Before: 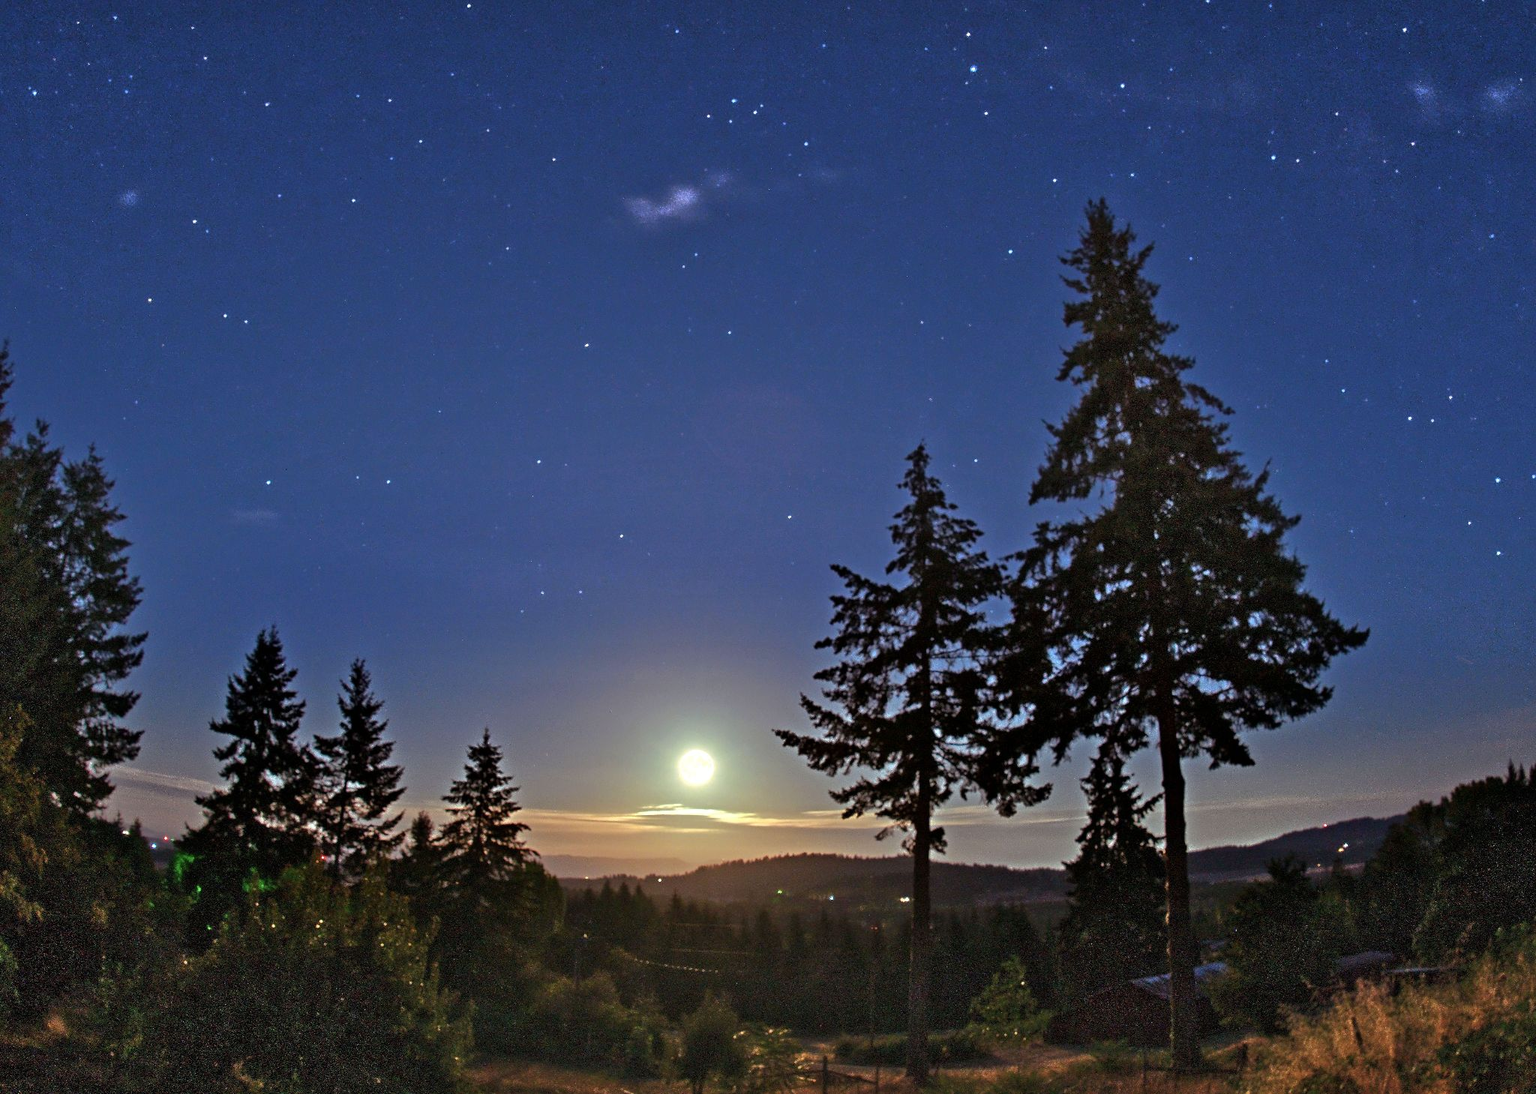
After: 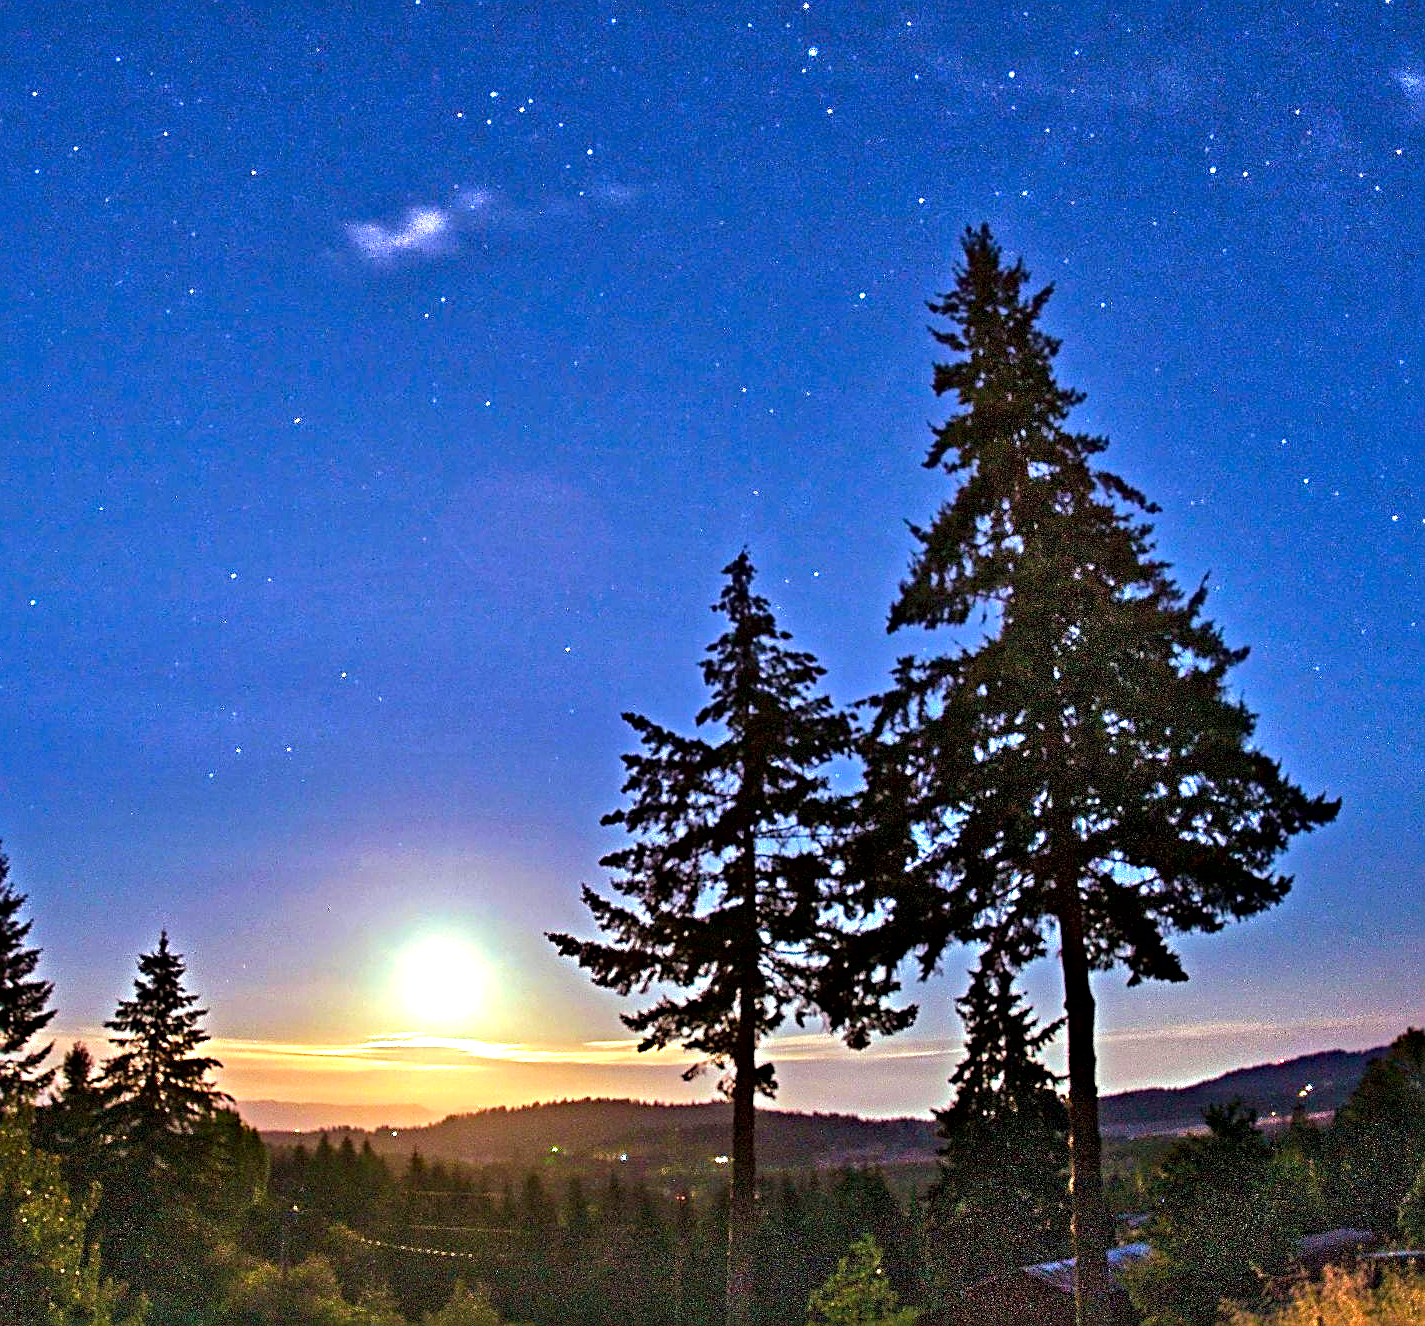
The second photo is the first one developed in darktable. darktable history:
exposure: black level correction 0, exposure 1.2 EV, compensate exposure bias true, compensate highlight preservation false
crop and rotate: left 23.683%, top 2.75%, right 6.702%, bottom 6.32%
sharpen: on, module defaults
velvia: on, module defaults
color balance rgb: shadows lift › chroma 1.012%, shadows lift › hue 240.72°, linear chroma grading › global chroma -0.643%, perceptual saturation grading › global saturation 0.237%, global vibrance 44.379%
haze removal: compatibility mode true, adaptive false
local contrast: mode bilateral grid, contrast 100, coarseness 100, detail 165%, midtone range 0.2
